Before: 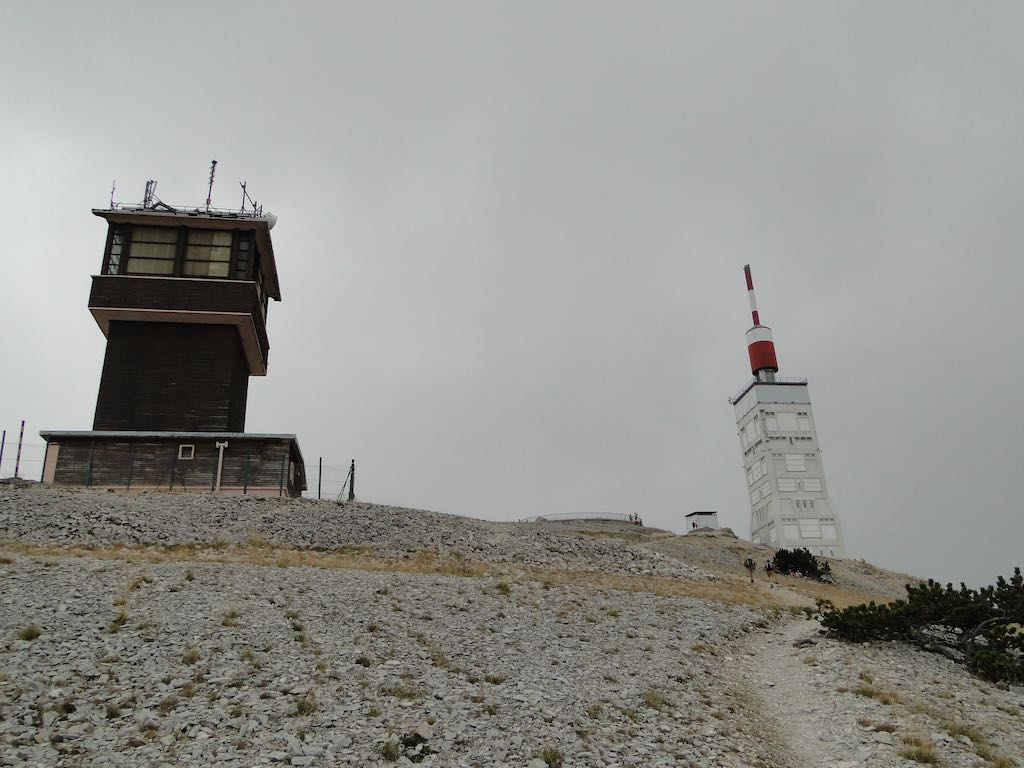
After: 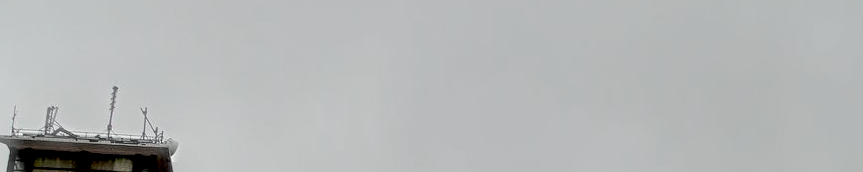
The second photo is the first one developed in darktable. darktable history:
exposure: black level correction 0.047, exposure 0.013 EV, compensate highlight preservation false
local contrast: detail 130%
sharpen: radius 3.967
crop and rotate: left 9.709%, top 9.679%, right 5.956%, bottom 67.915%
haze removal: strength -0.897, distance 0.229, compatibility mode true, adaptive false
